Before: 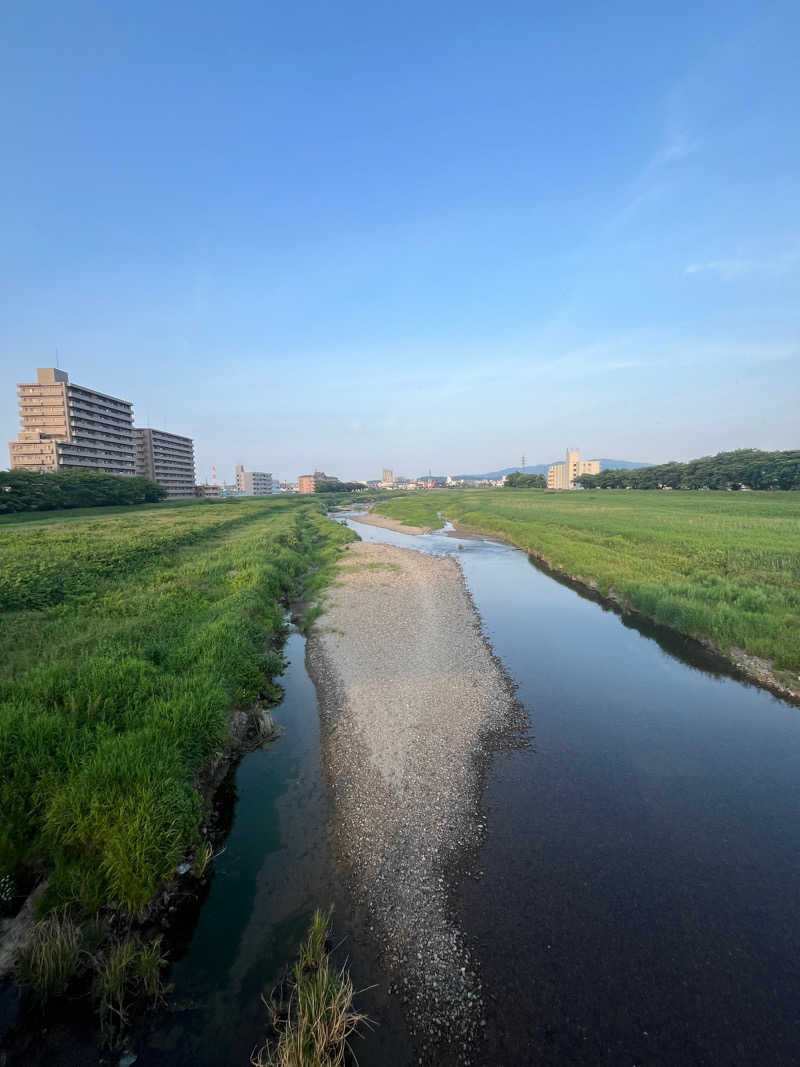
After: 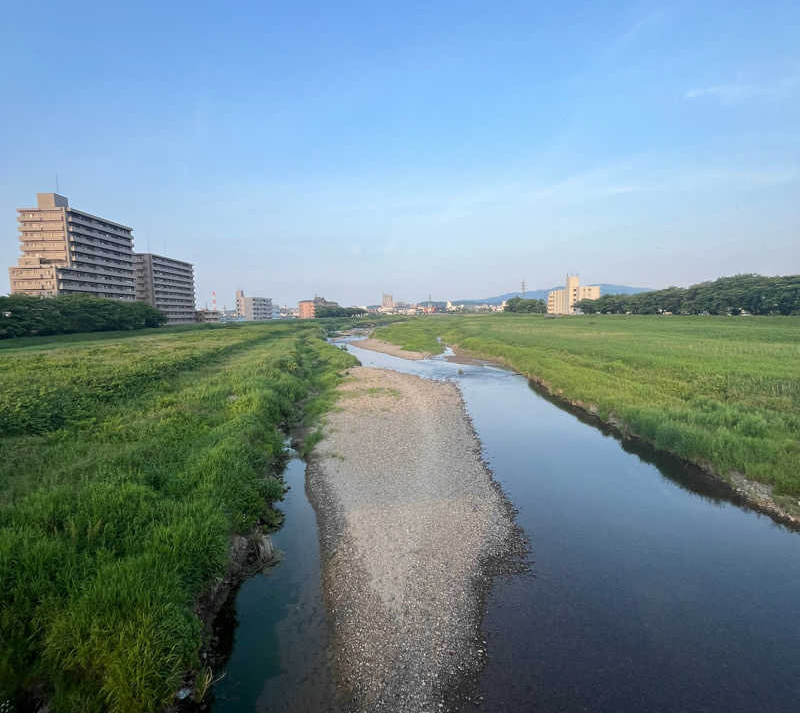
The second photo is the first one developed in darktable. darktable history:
crop: top 16.447%, bottom 16.717%
